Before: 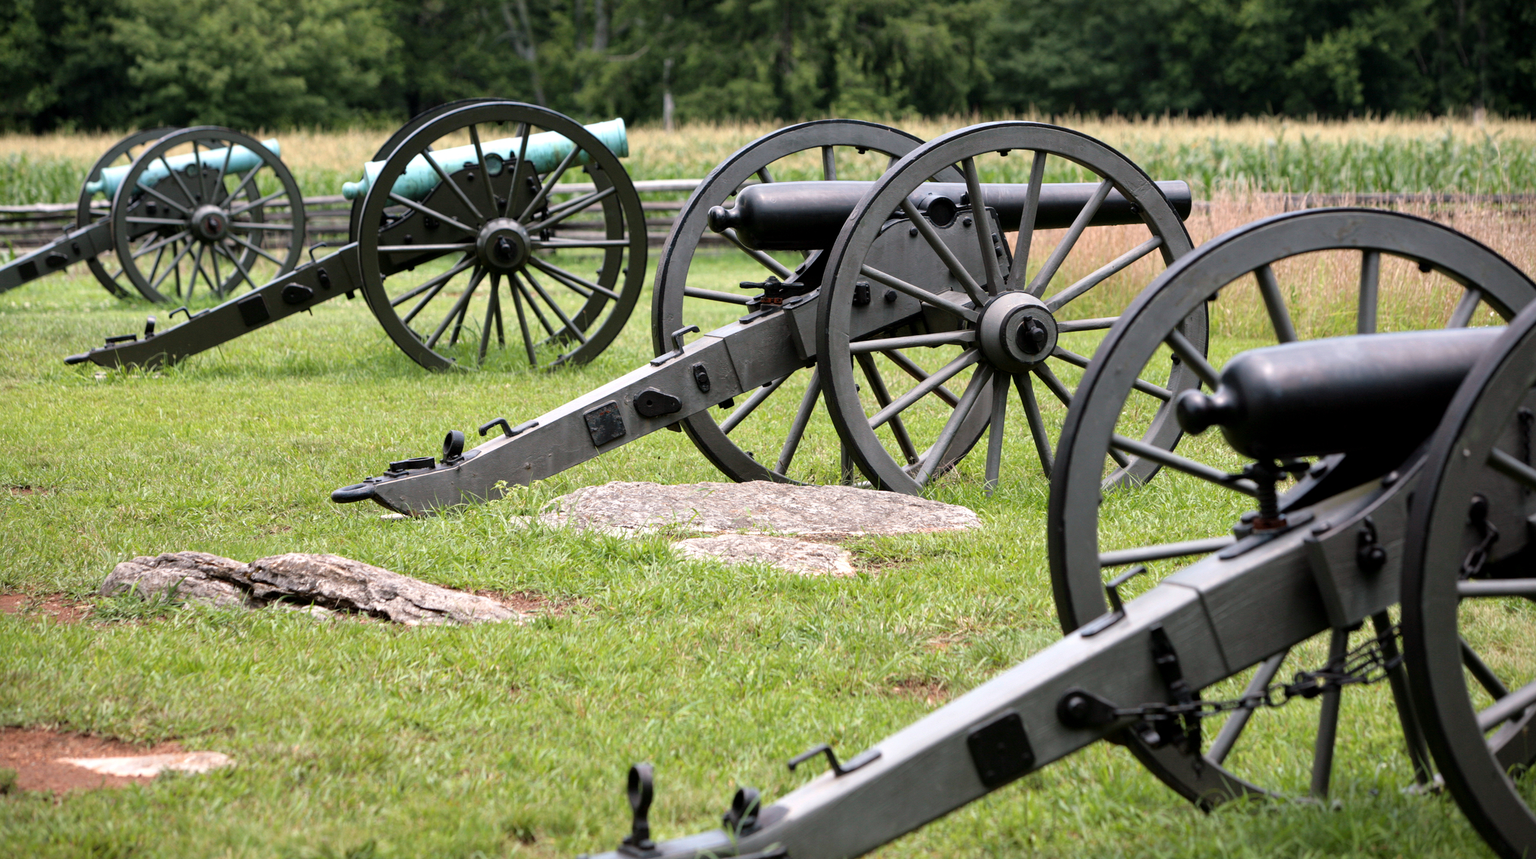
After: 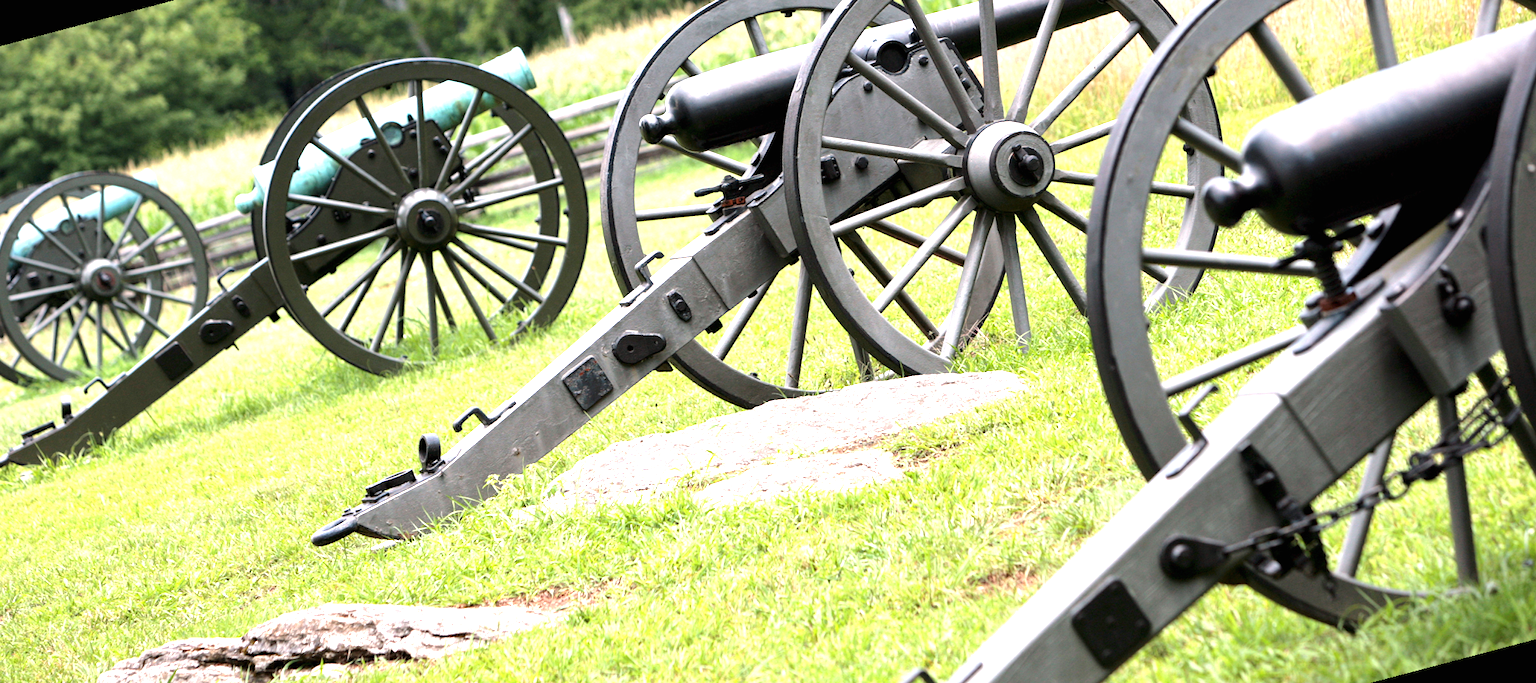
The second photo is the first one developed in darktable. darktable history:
rotate and perspective: rotation -14.8°, crop left 0.1, crop right 0.903, crop top 0.25, crop bottom 0.748
exposure: black level correction 0, exposure 1.2 EV, compensate highlight preservation false
